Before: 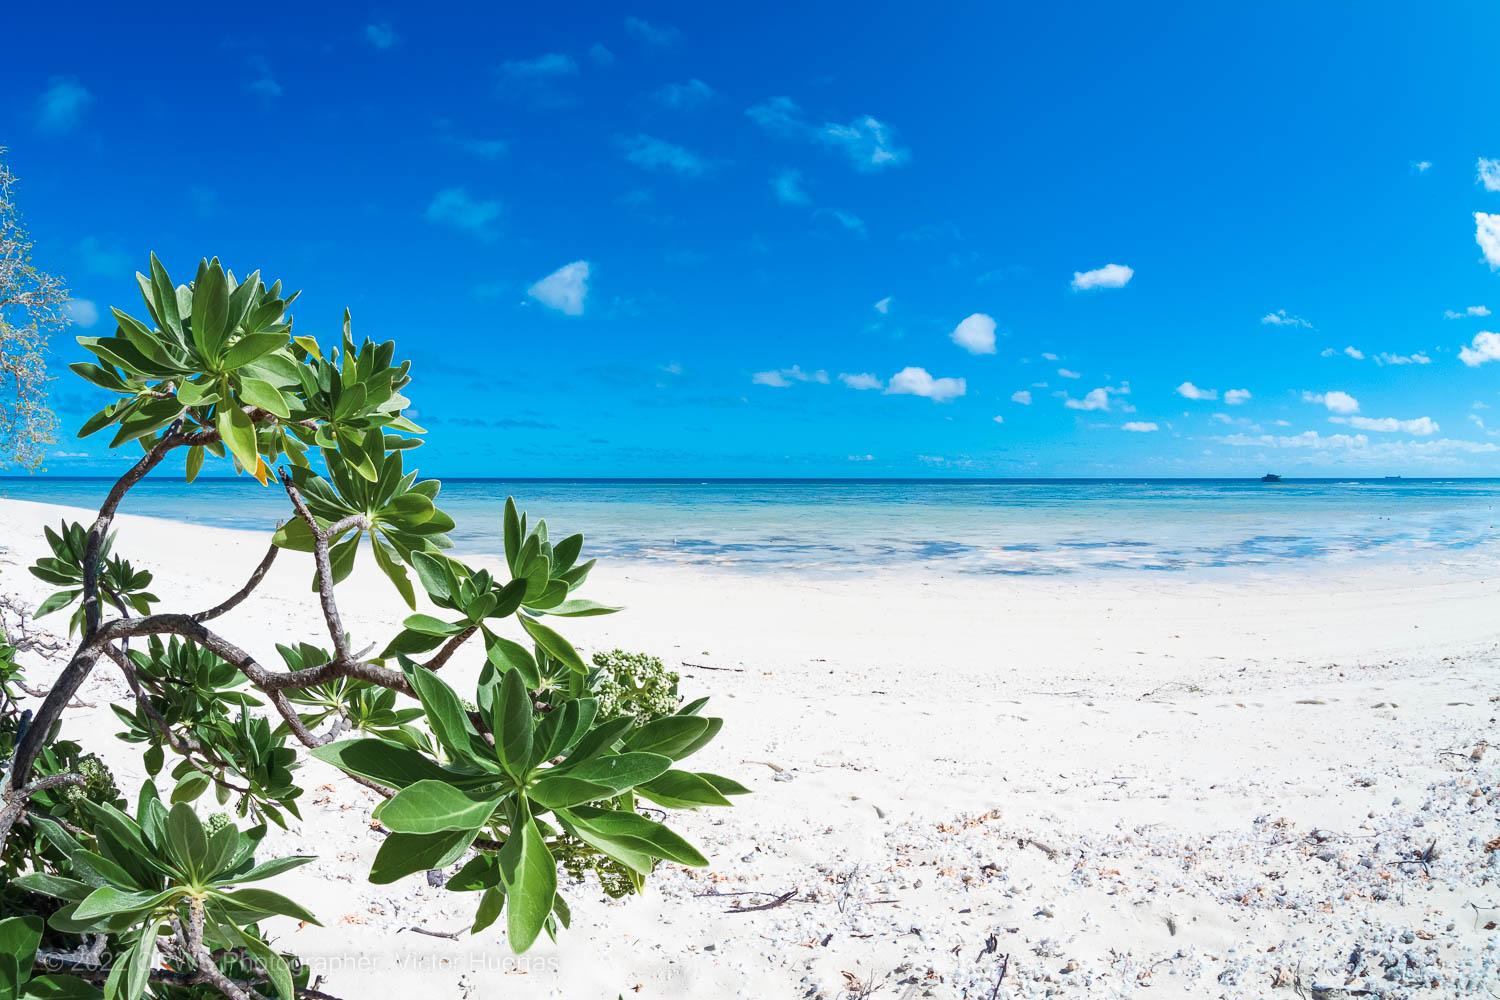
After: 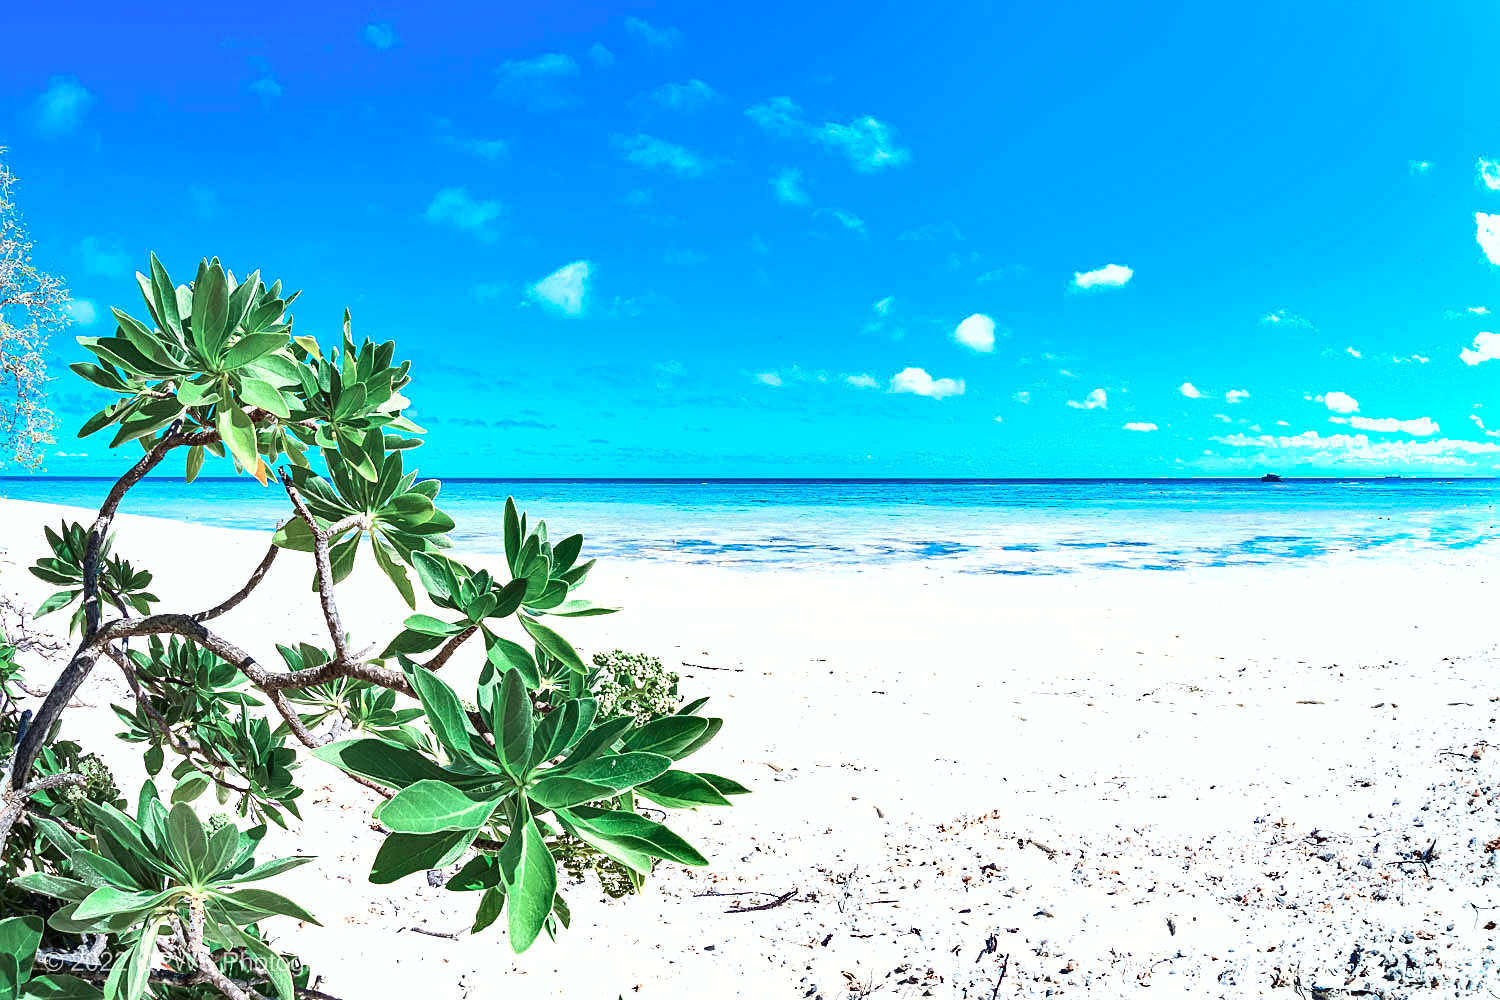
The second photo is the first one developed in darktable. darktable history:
shadows and highlights: low approximation 0.01, soften with gaussian
tone curve: curves: ch0 [(0, 0.009) (0.105, 0.069) (0.195, 0.154) (0.289, 0.278) (0.384, 0.391) (0.513, 0.53) (0.66, 0.667) (0.895, 0.863) (1, 0.919)]; ch1 [(0, 0) (0.161, 0.092) (0.35, 0.33) (0.403, 0.395) (0.456, 0.469) (0.502, 0.499) (0.519, 0.514) (0.576, 0.587) (0.642, 0.645) (0.701, 0.742) (1, 0.942)]; ch2 [(0, 0) (0.371, 0.362) (0.437, 0.437) (0.501, 0.5) (0.53, 0.528) (0.569, 0.551) (0.619, 0.58) (0.883, 0.752) (1, 0.929)], color space Lab, independent channels, preserve colors none
sharpen: on, module defaults
exposure: exposure 1.15 EV, compensate highlight preservation false
